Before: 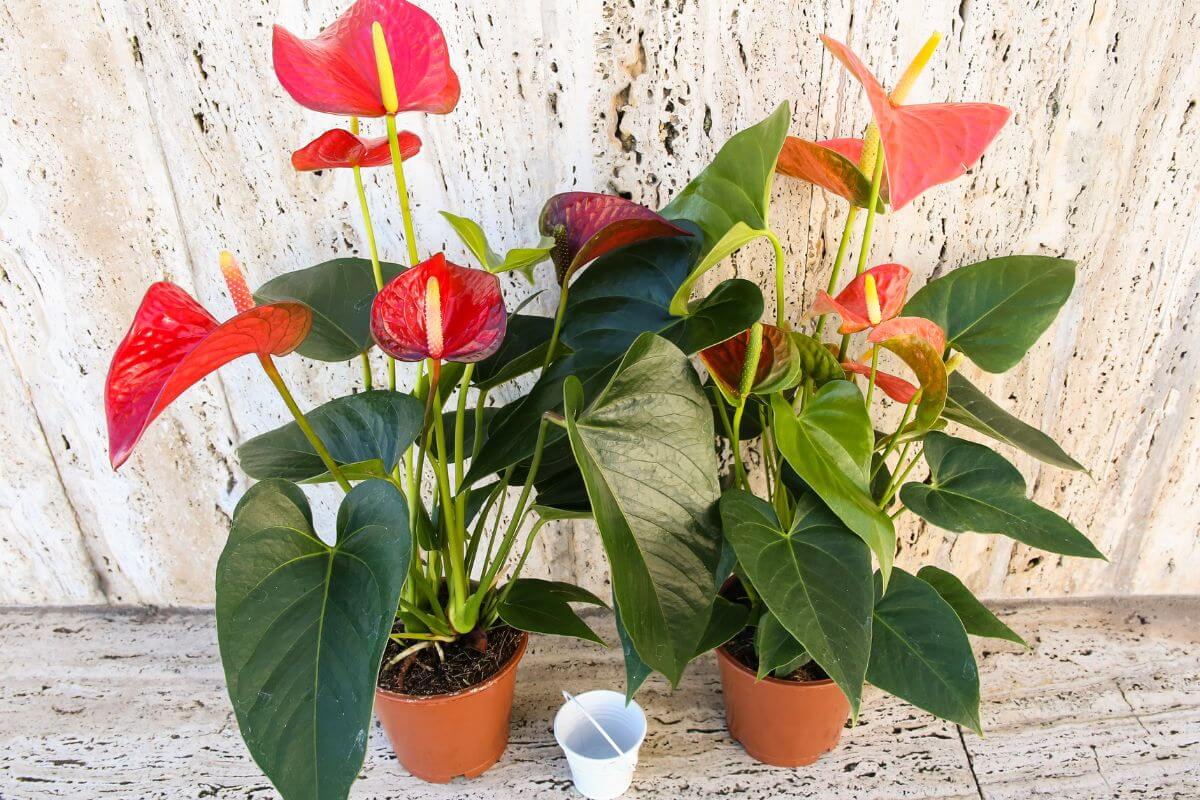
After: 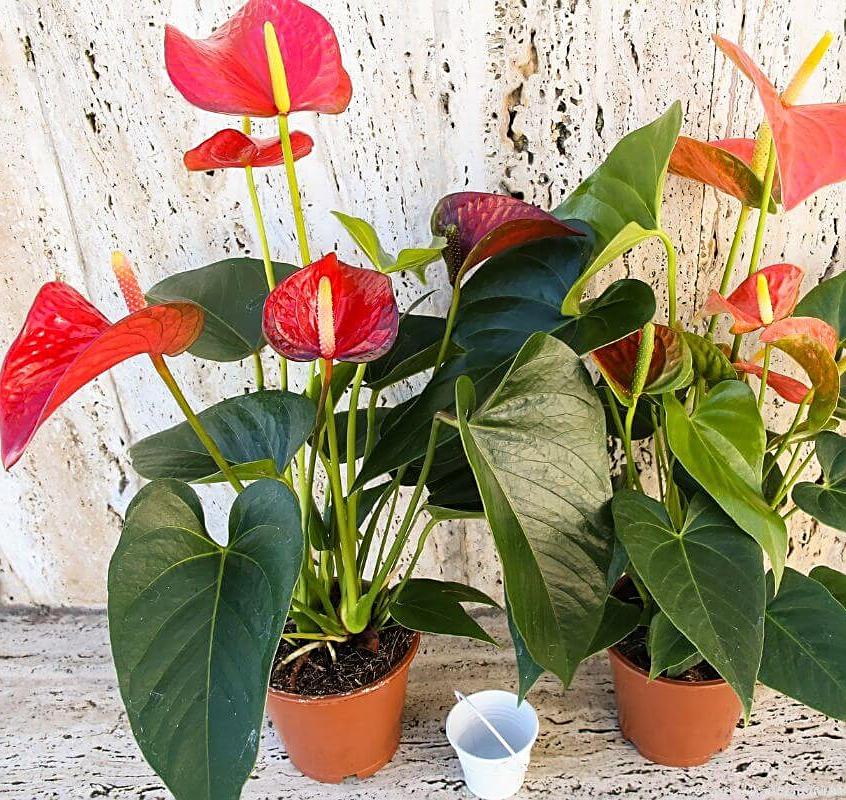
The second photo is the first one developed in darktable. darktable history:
sharpen: on, module defaults
crop and rotate: left 9.037%, right 20.385%
